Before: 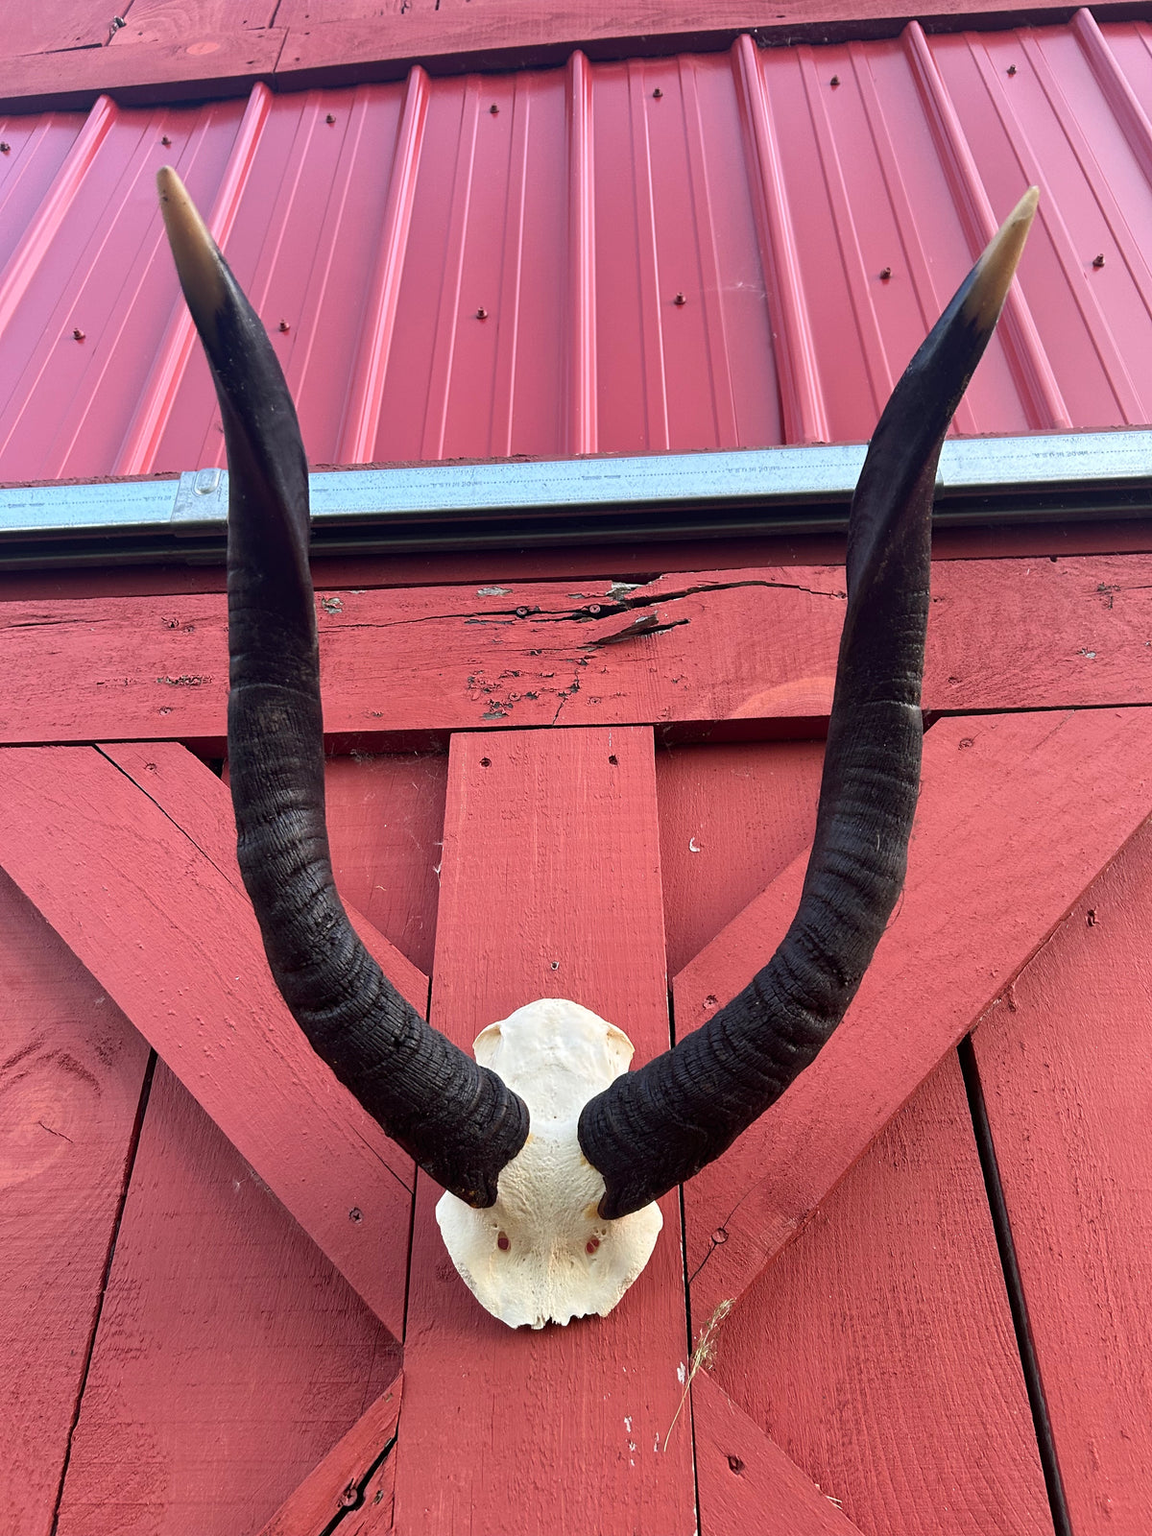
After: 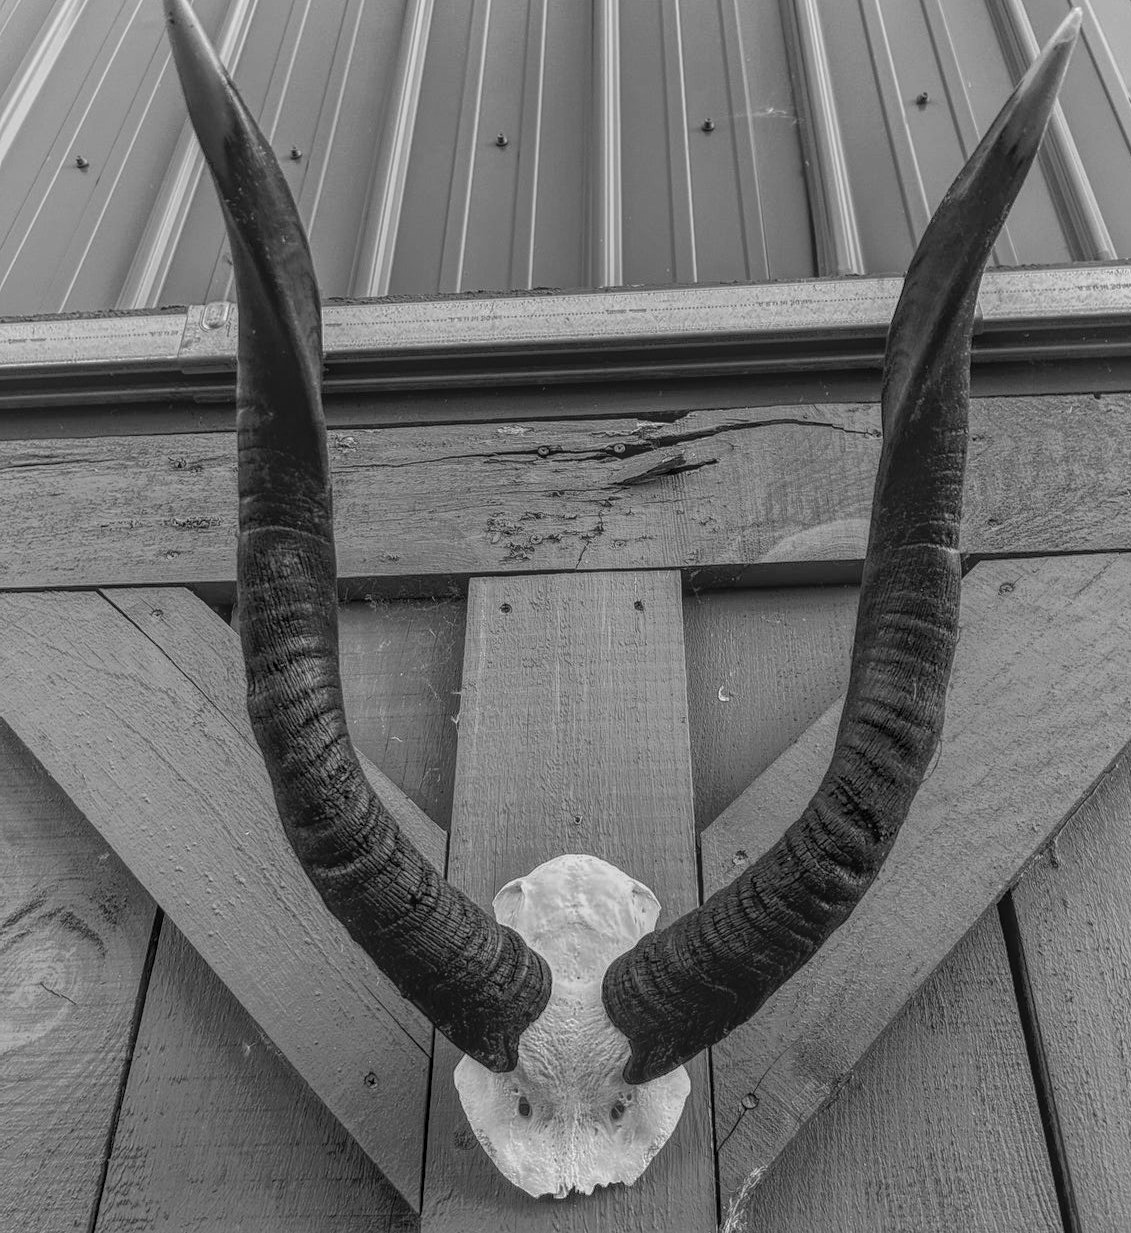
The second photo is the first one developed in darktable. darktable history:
local contrast: highlights 20%, shadows 30%, detail 200%, midtone range 0.2
crop and rotate: angle 0.03°, top 11.643%, right 5.651%, bottom 11.189%
monochrome: on, module defaults
